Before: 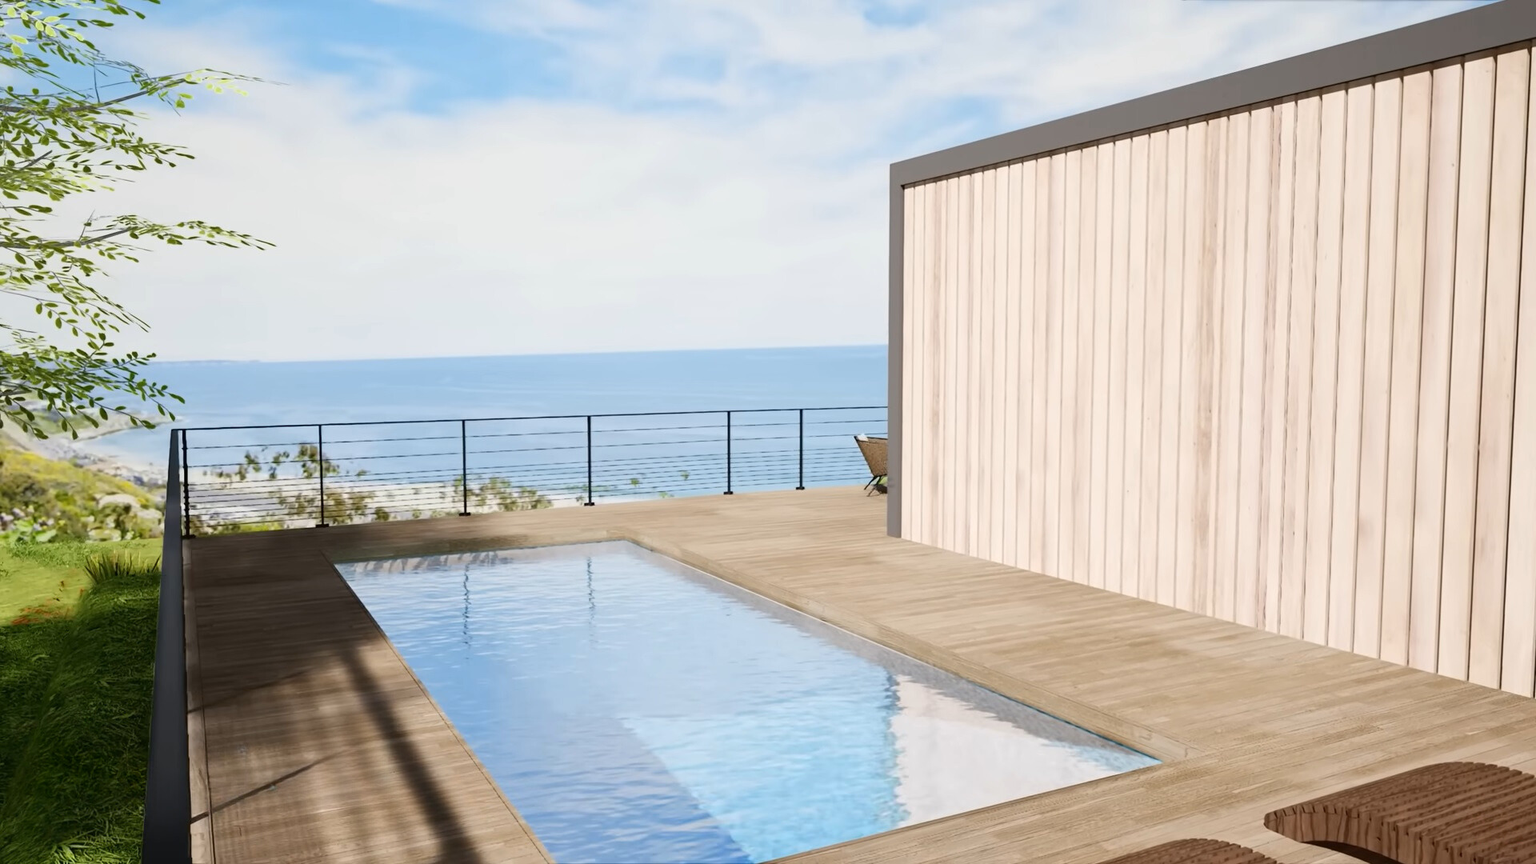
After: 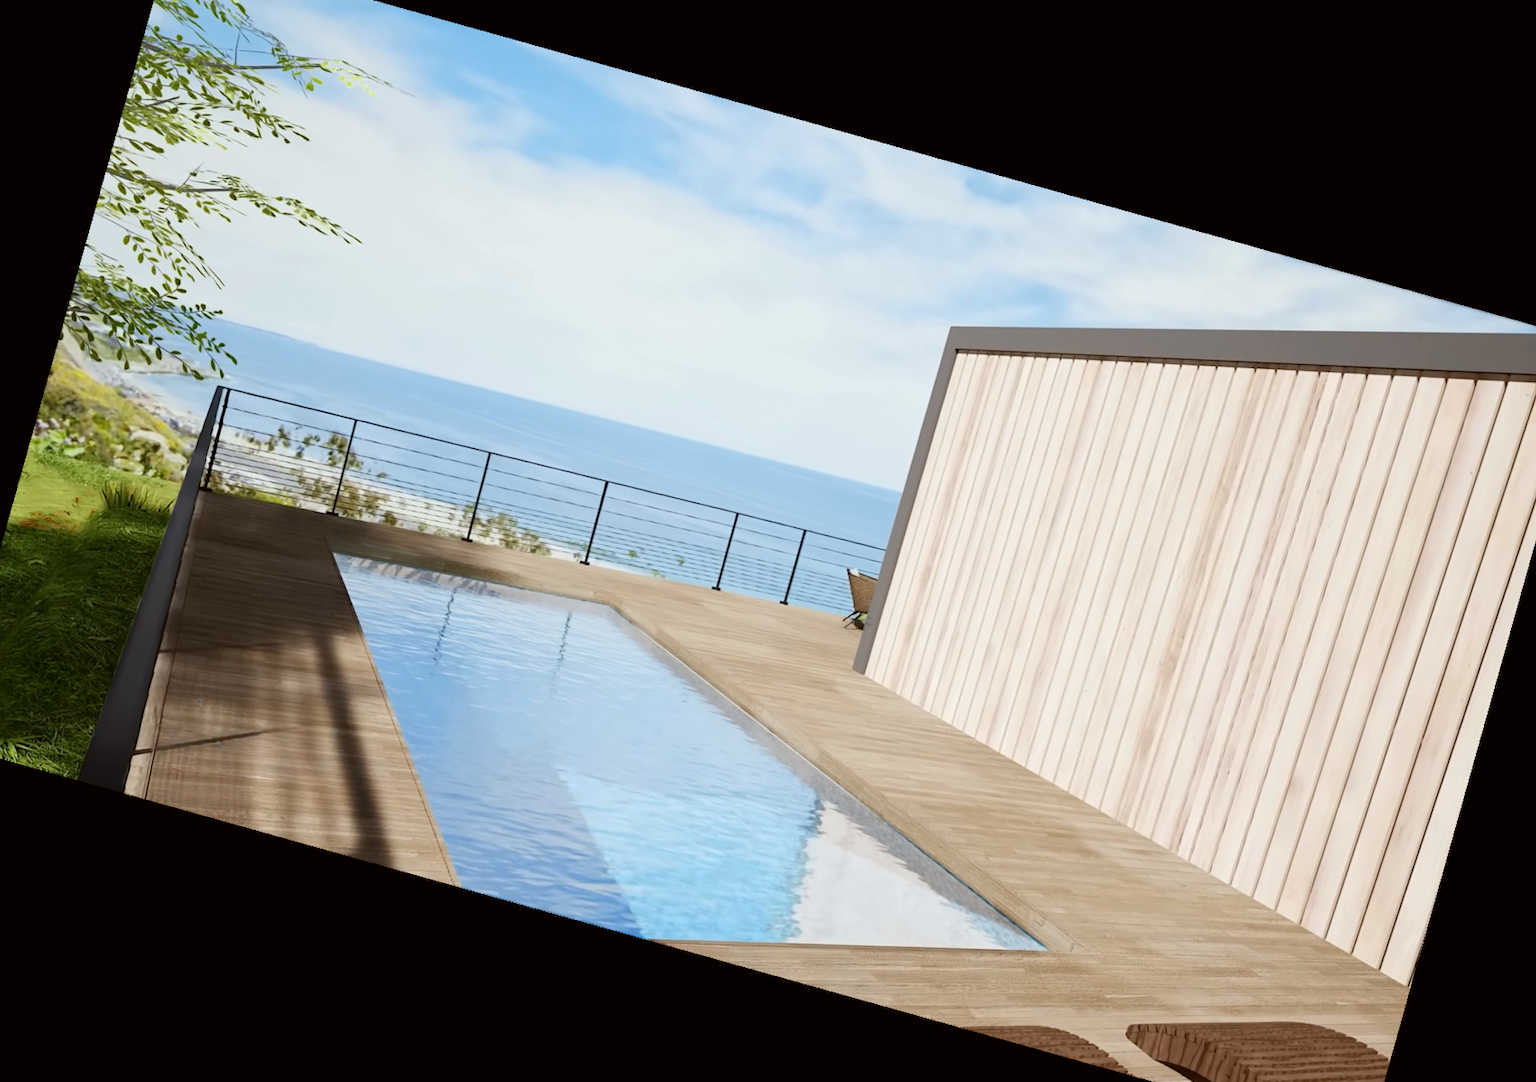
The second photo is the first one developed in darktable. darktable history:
rotate and perspective: rotation 13.27°, automatic cropping off
color correction: highlights a* -2.73, highlights b* -2.09, shadows a* 2.41, shadows b* 2.73
crop and rotate: angle -2.38°
